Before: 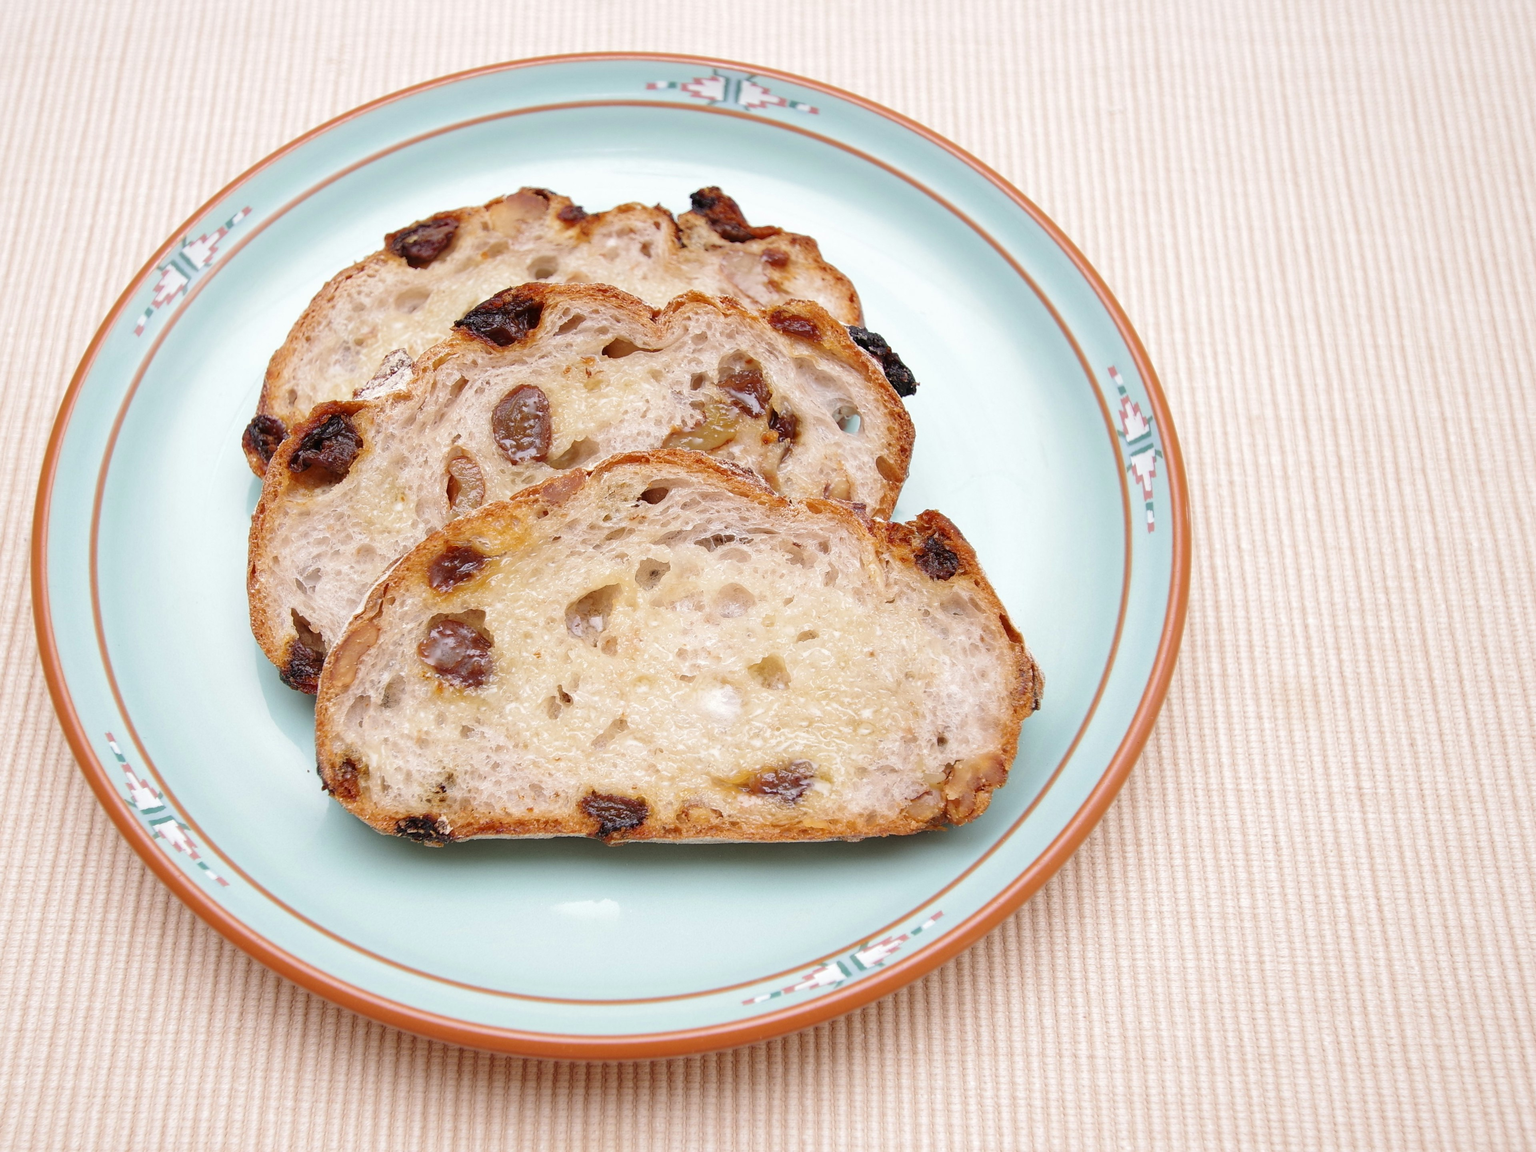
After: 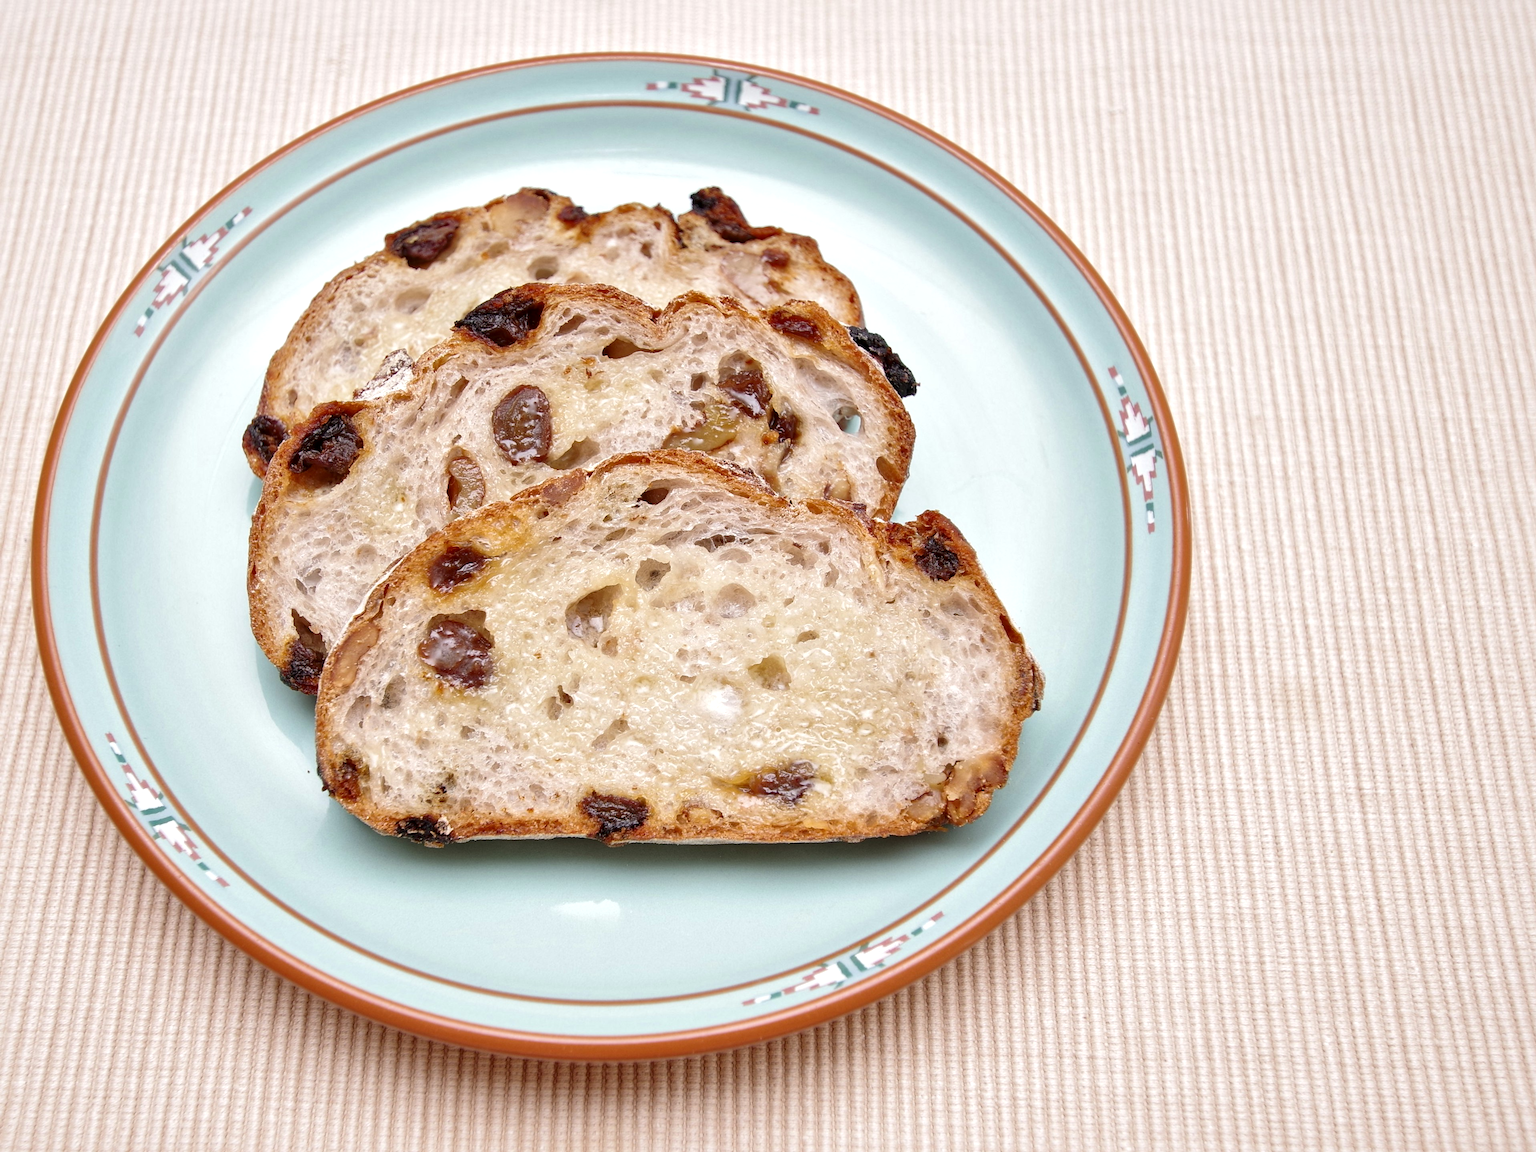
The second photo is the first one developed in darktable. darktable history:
local contrast: mode bilateral grid, contrast 25, coarseness 61, detail 151%, midtone range 0.2
